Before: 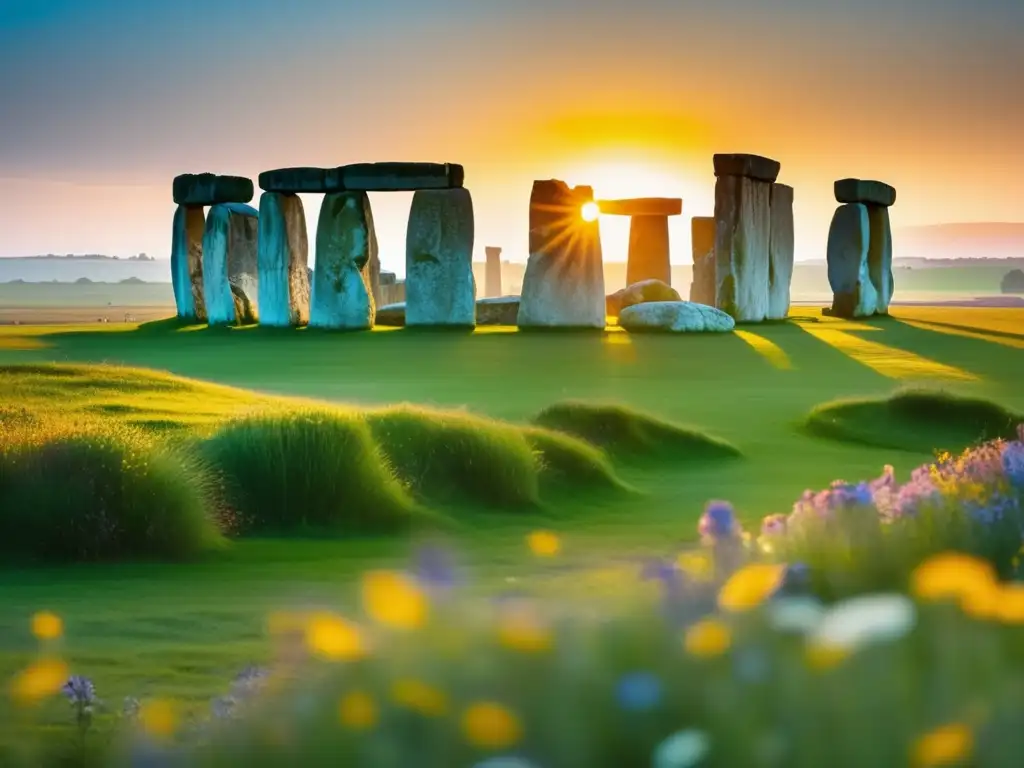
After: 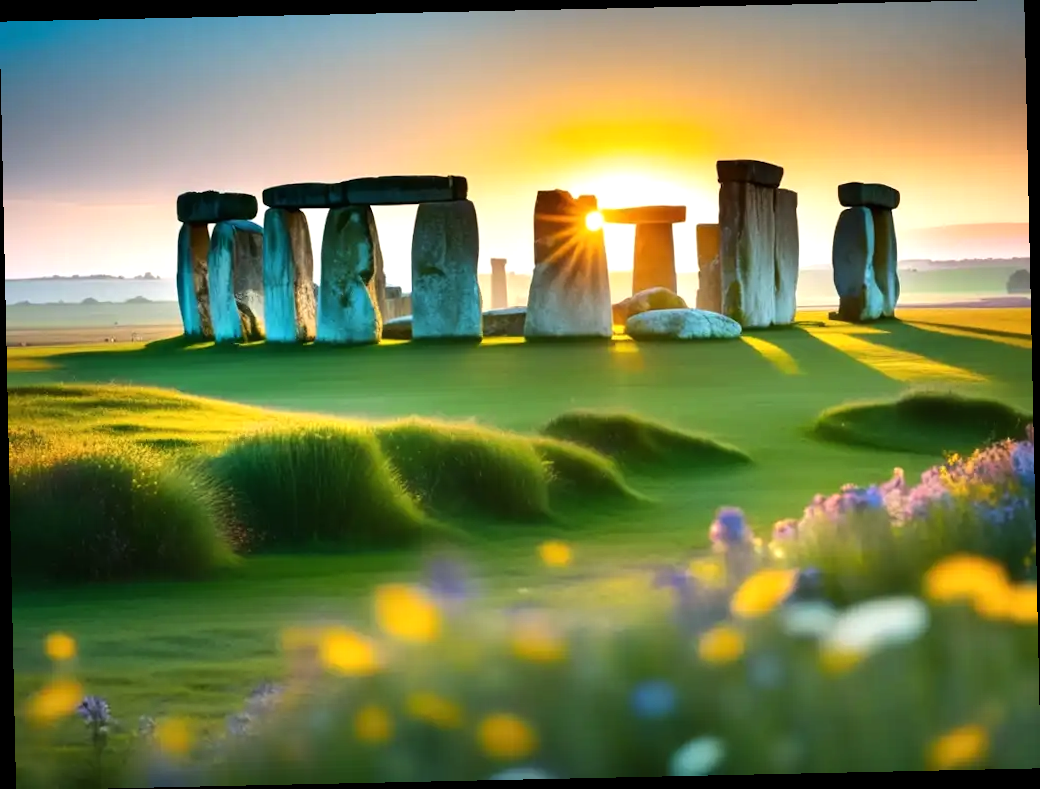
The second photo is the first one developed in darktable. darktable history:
rotate and perspective: rotation -1.24°, automatic cropping off
tone equalizer: -8 EV -0.417 EV, -7 EV -0.389 EV, -6 EV -0.333 EV, -5 EV -0.222 EV, -3 EV 0.222 EV, -2 EV 0.333 EV, -1 EV 0.389 EV, +0 EV 0.417 EV, edges refinement/feathering 500, mask exposure compensation -1.57 EV, preserve details no
contrast brightness saturation: contrast 0.05
